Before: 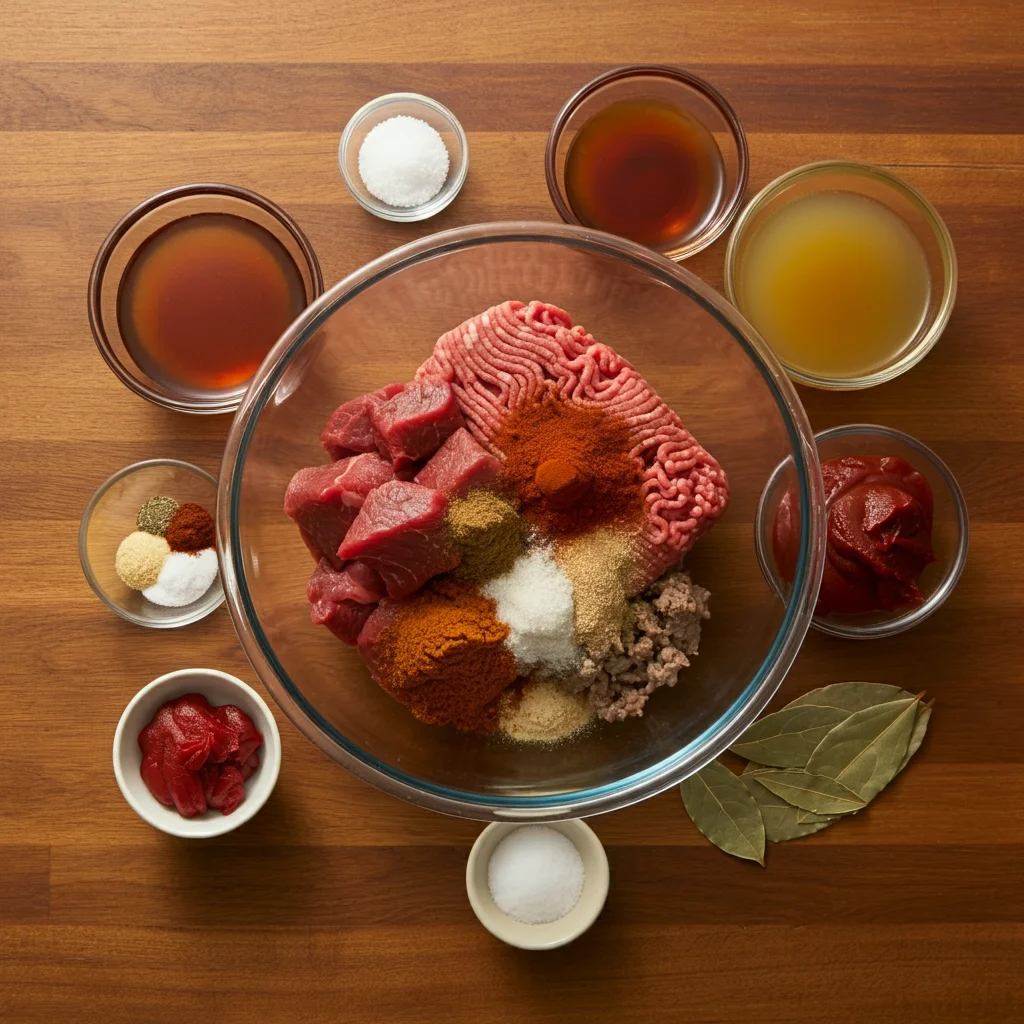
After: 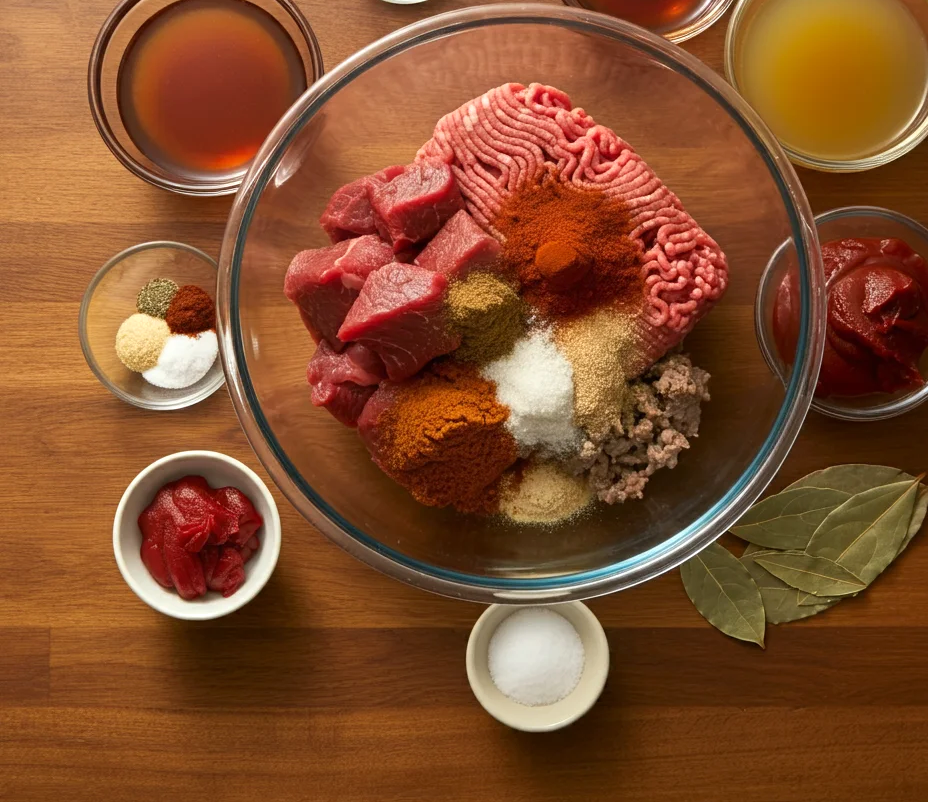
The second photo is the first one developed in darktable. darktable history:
crop: top 21.346%, right 9.315%, bottom 0.296%
exposure: exposure 0.202 EV, compensate exposure bias true, compensate highlight preservation false
